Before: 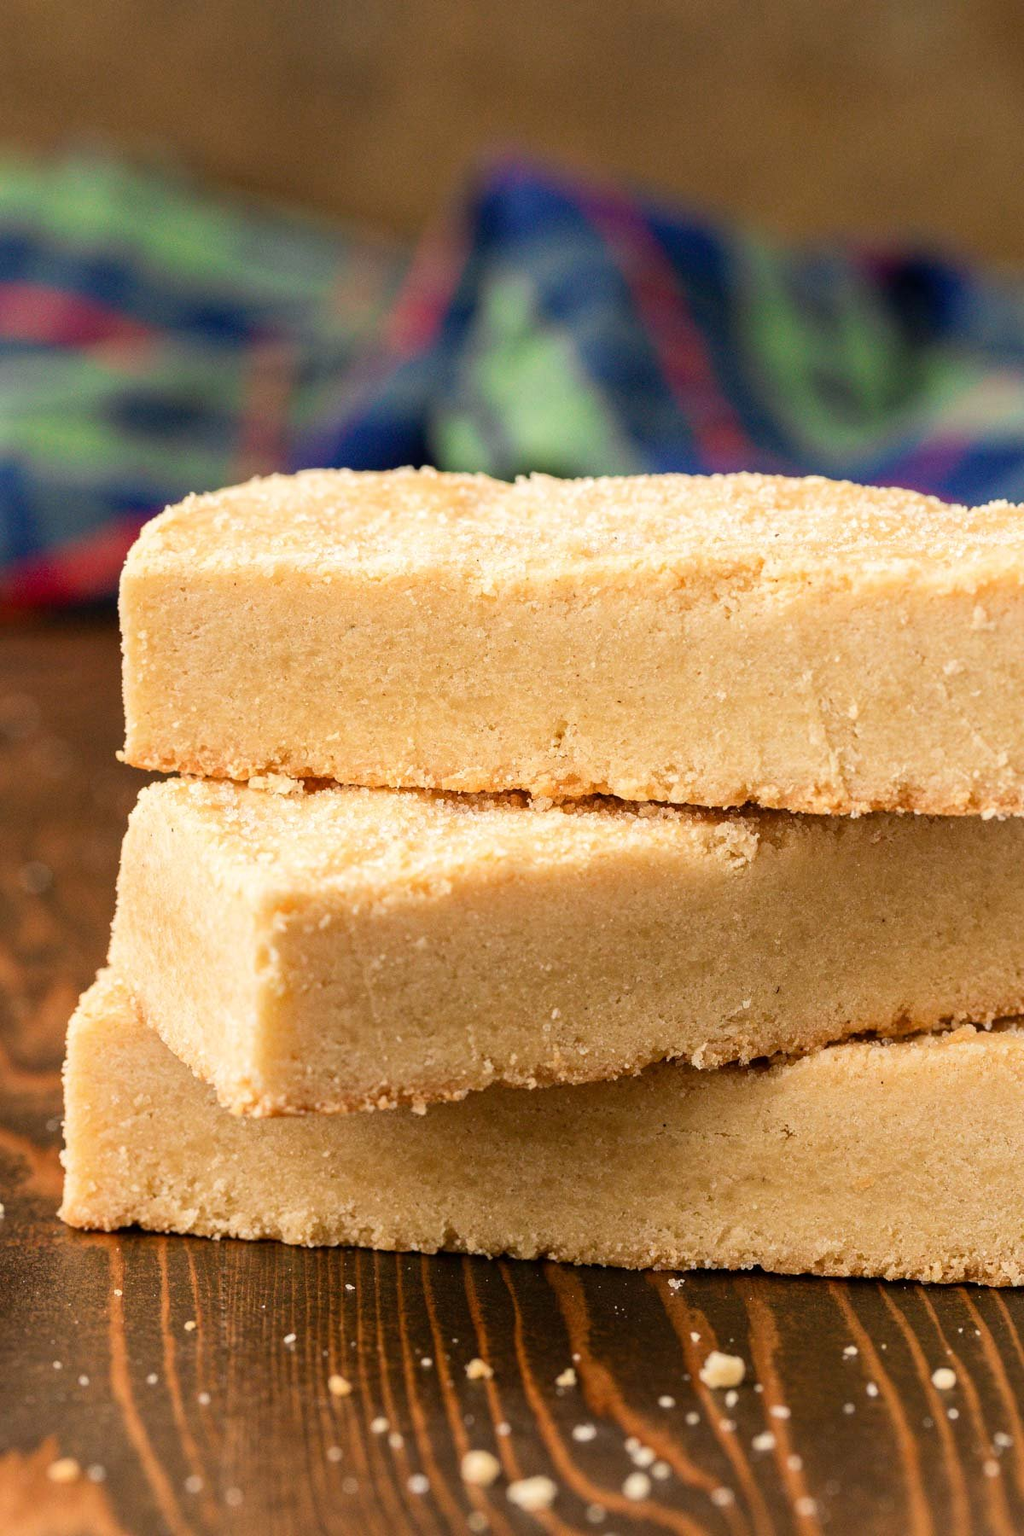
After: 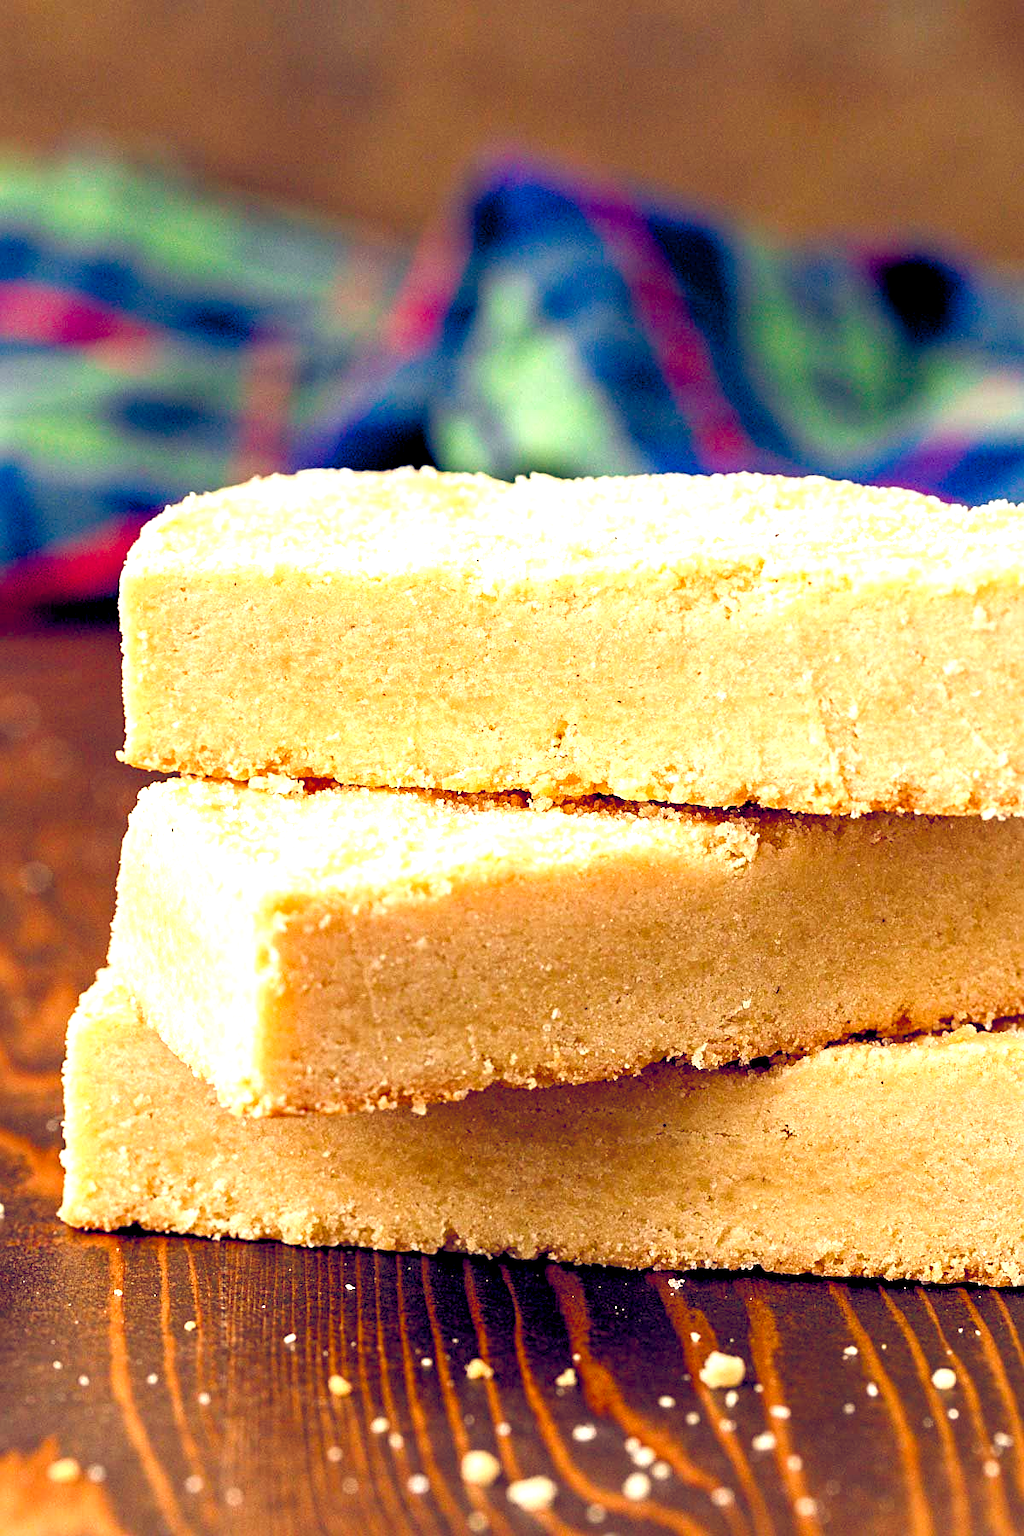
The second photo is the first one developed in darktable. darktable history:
sharpen: amount 0.489
color balance rgb: power › hue 310.93°, global offset › luminance -0.288%, global offset › chroma 0.319%, global offset › hue 260.11°, perceptual saturation grading › global saturation 35.063%, perceptual saturation grading › highlights -29.974%, perceptual saturation grading › shadows 35.846%, perceptual brilliance grading › global brilliance 25.204%
exposure: black level correction 0.004, exposure 0.016 EV, compensate highlight preservation false
